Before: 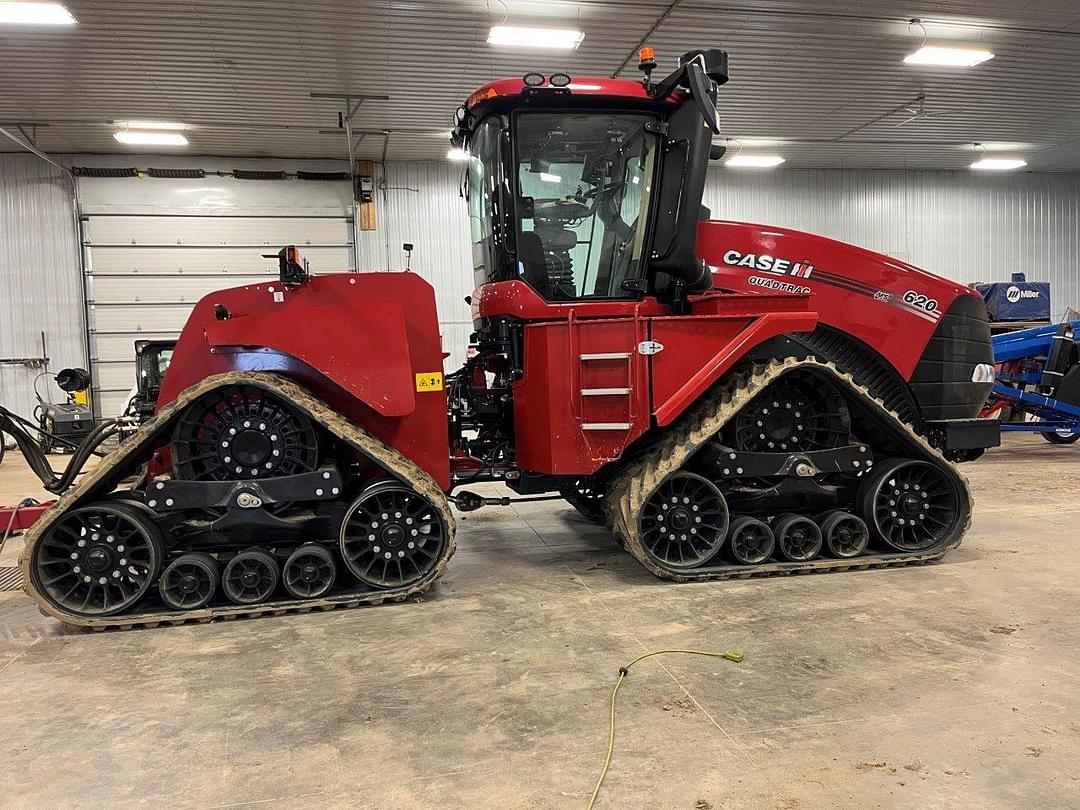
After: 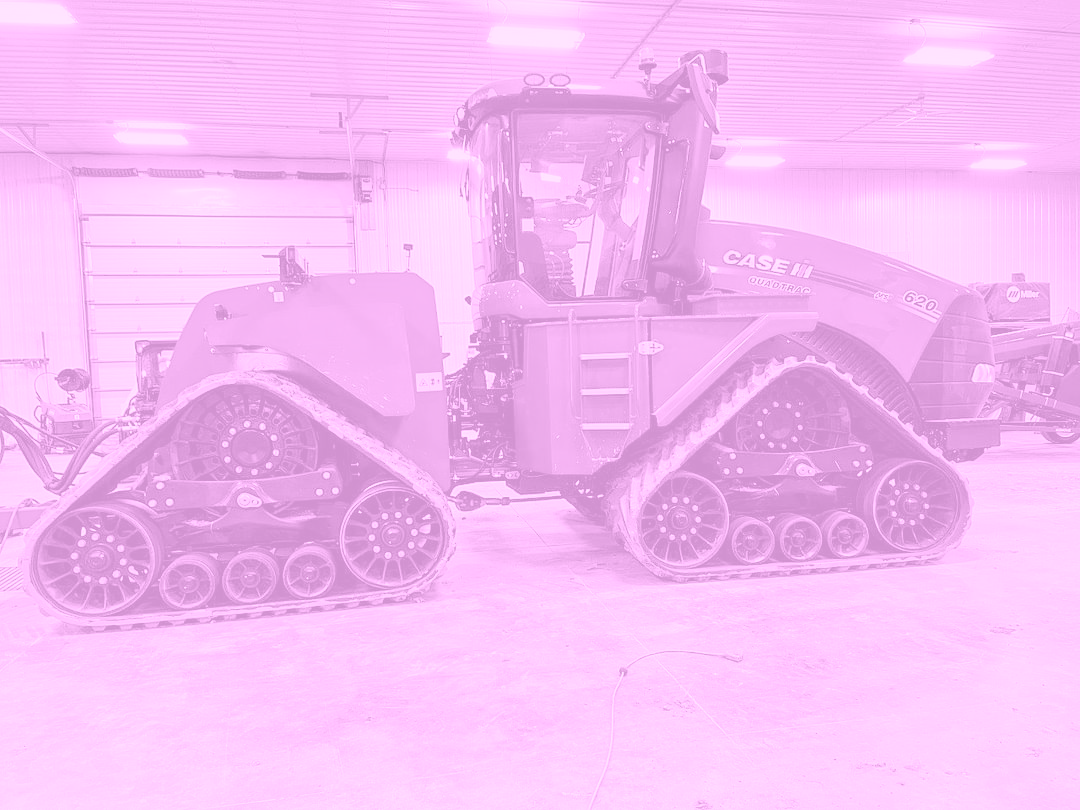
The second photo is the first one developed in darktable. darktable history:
colorize: hue 331.2°, saturation 75%, source mix 30.28%, lightness 70.52%, version 1
exposure: black level correction 0, exposure 0.9 EV, compensate highlight preservation false
tone equalizer: -8 EV -0.002 EV, -7 EV 0.005 EV, -6 EV -0.008 EV, -5 EV 0.007 EV, -4 EV -0.042 EV, -3 EV -0.233 EV, -2 EV -0.662 EV, -1 EV -0.983 EV, +0 EV -0.969 EV, smoothing diameter 2%, edges refinement/feathering 20, mask exposure compensation -1.57 EV, filter diffusion 5
